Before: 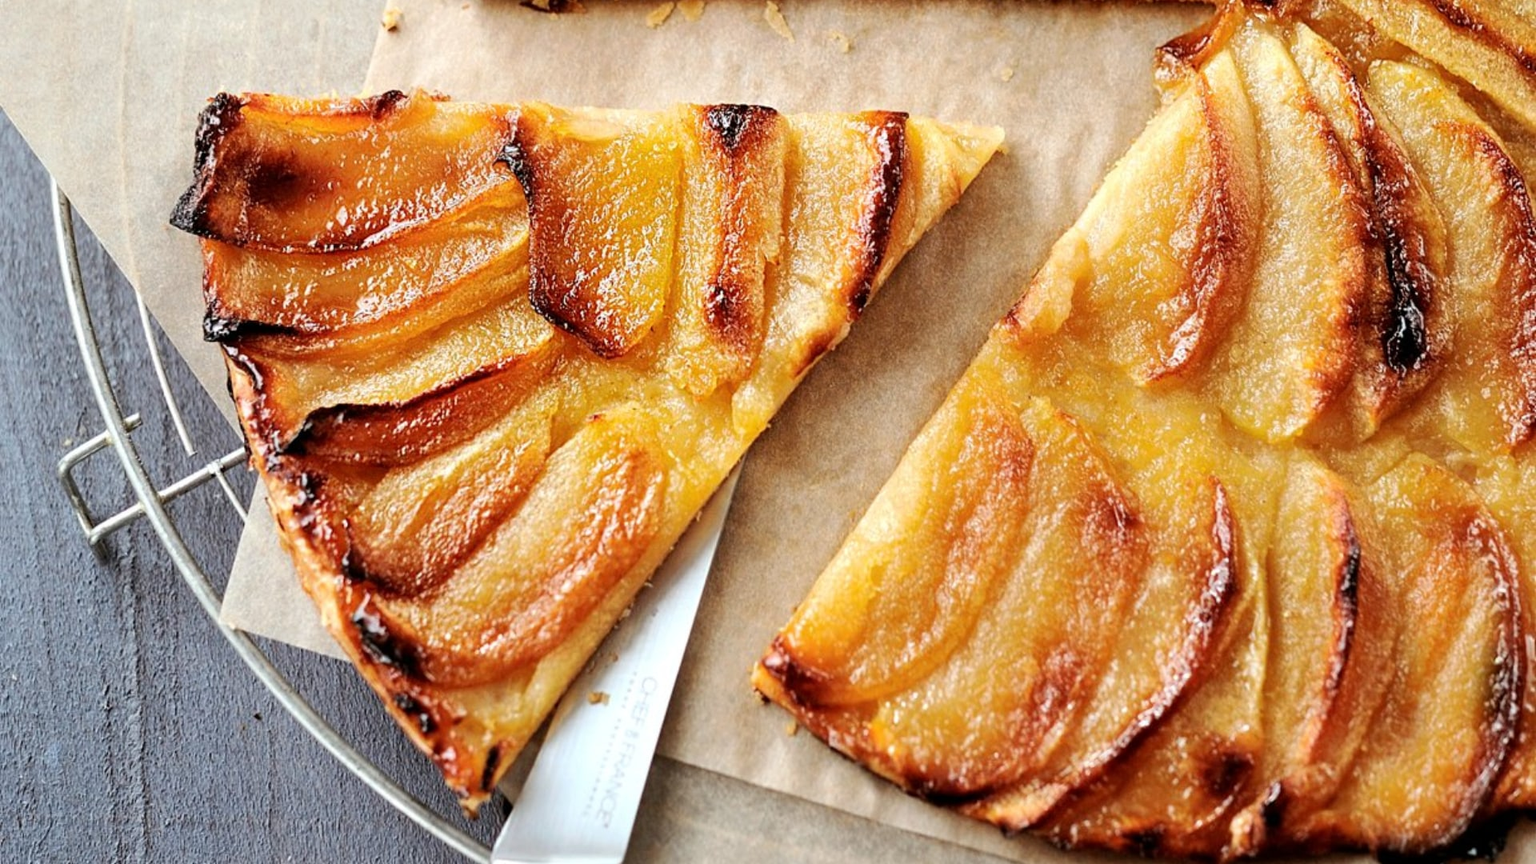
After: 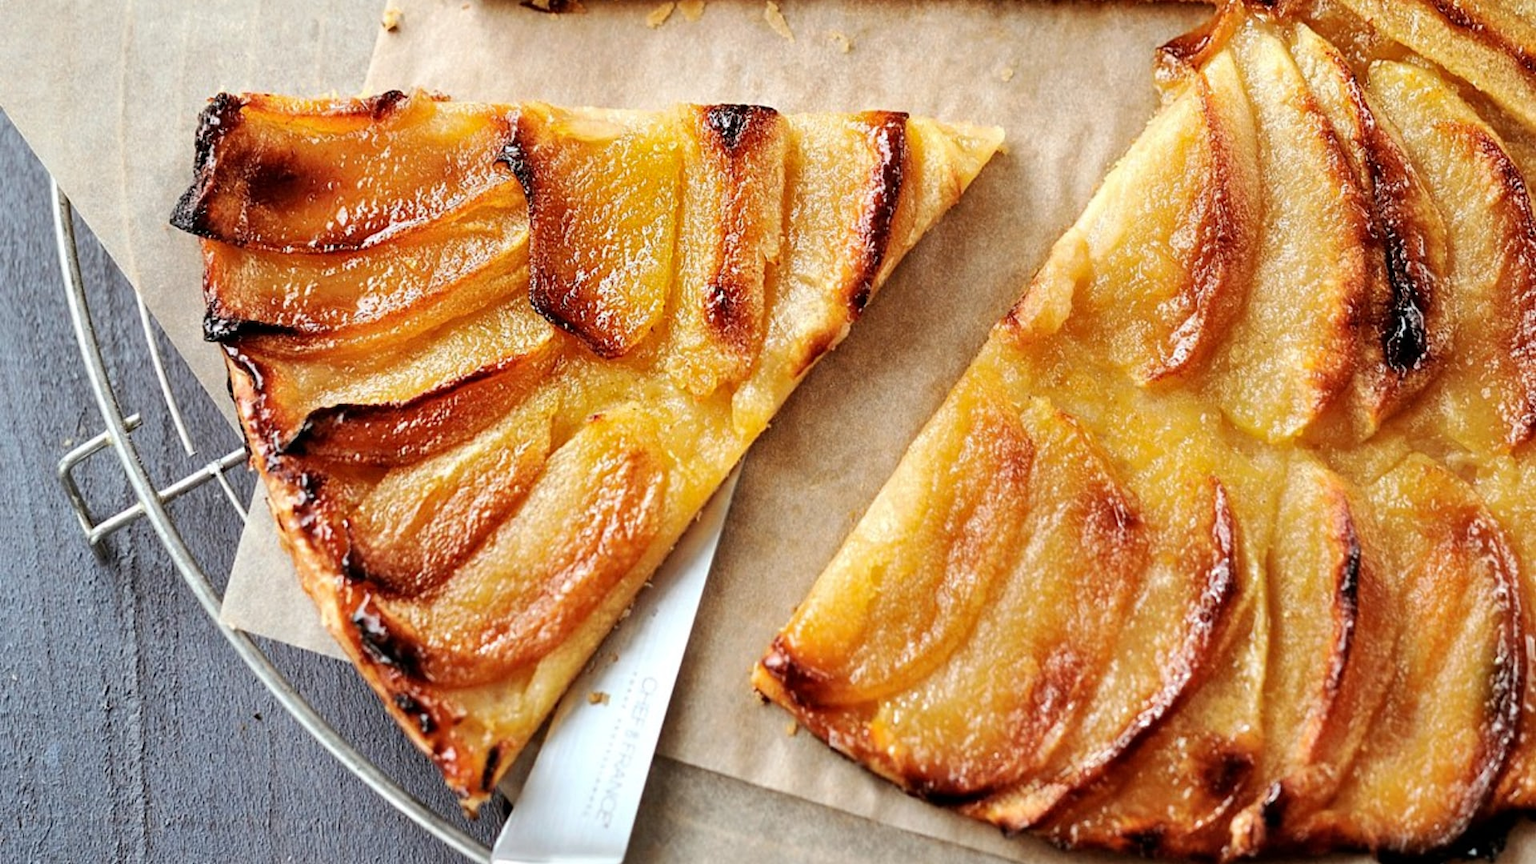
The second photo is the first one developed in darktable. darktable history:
shadows and highlights: shadows 29.44, highlights -29.42, highlights color adjustment 52.17%, low approximation 0.01, soften with gaussian
